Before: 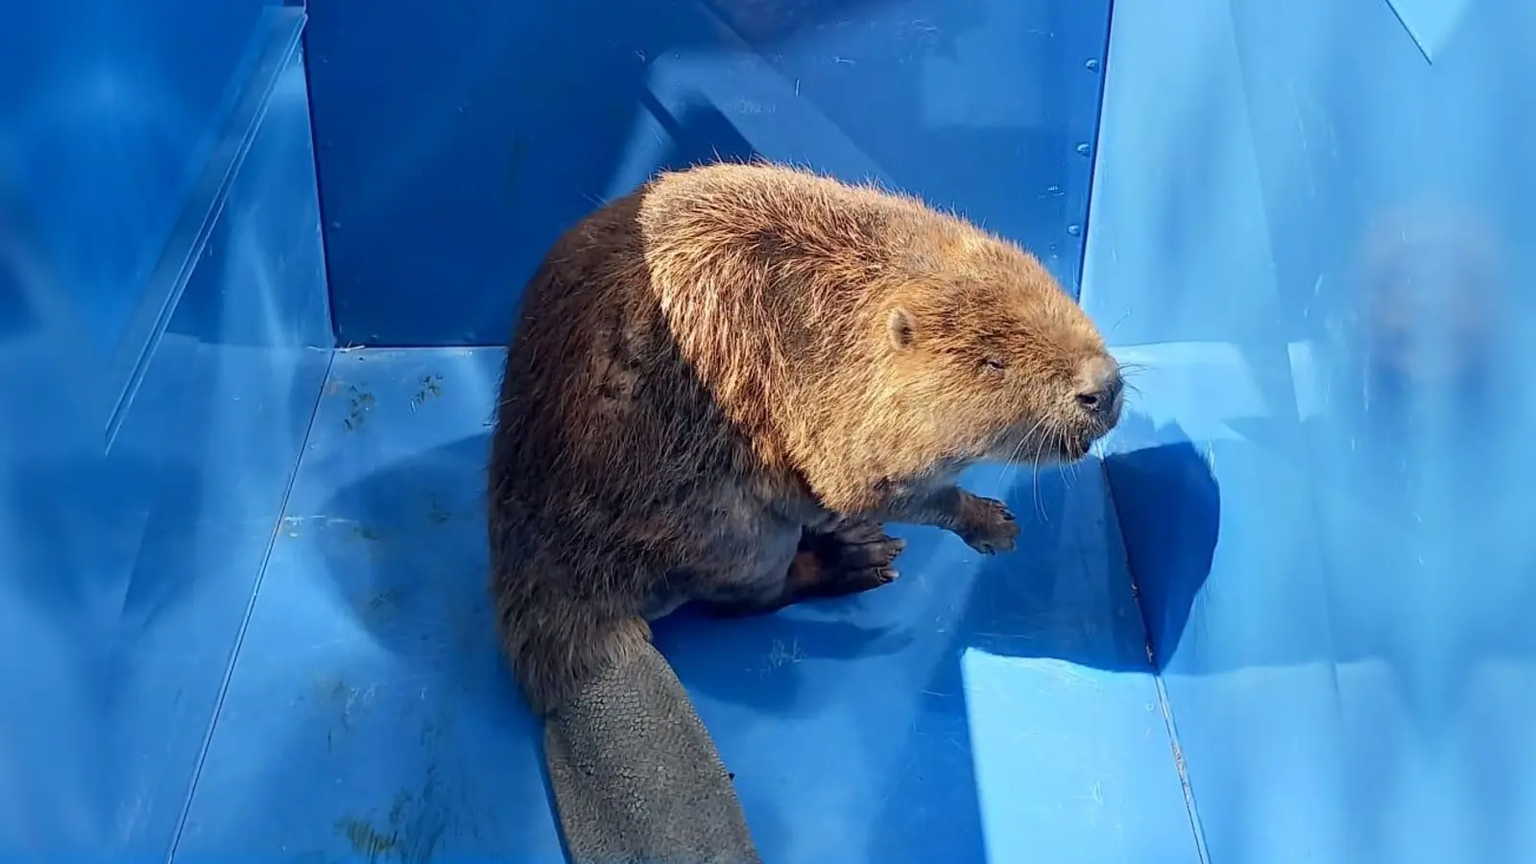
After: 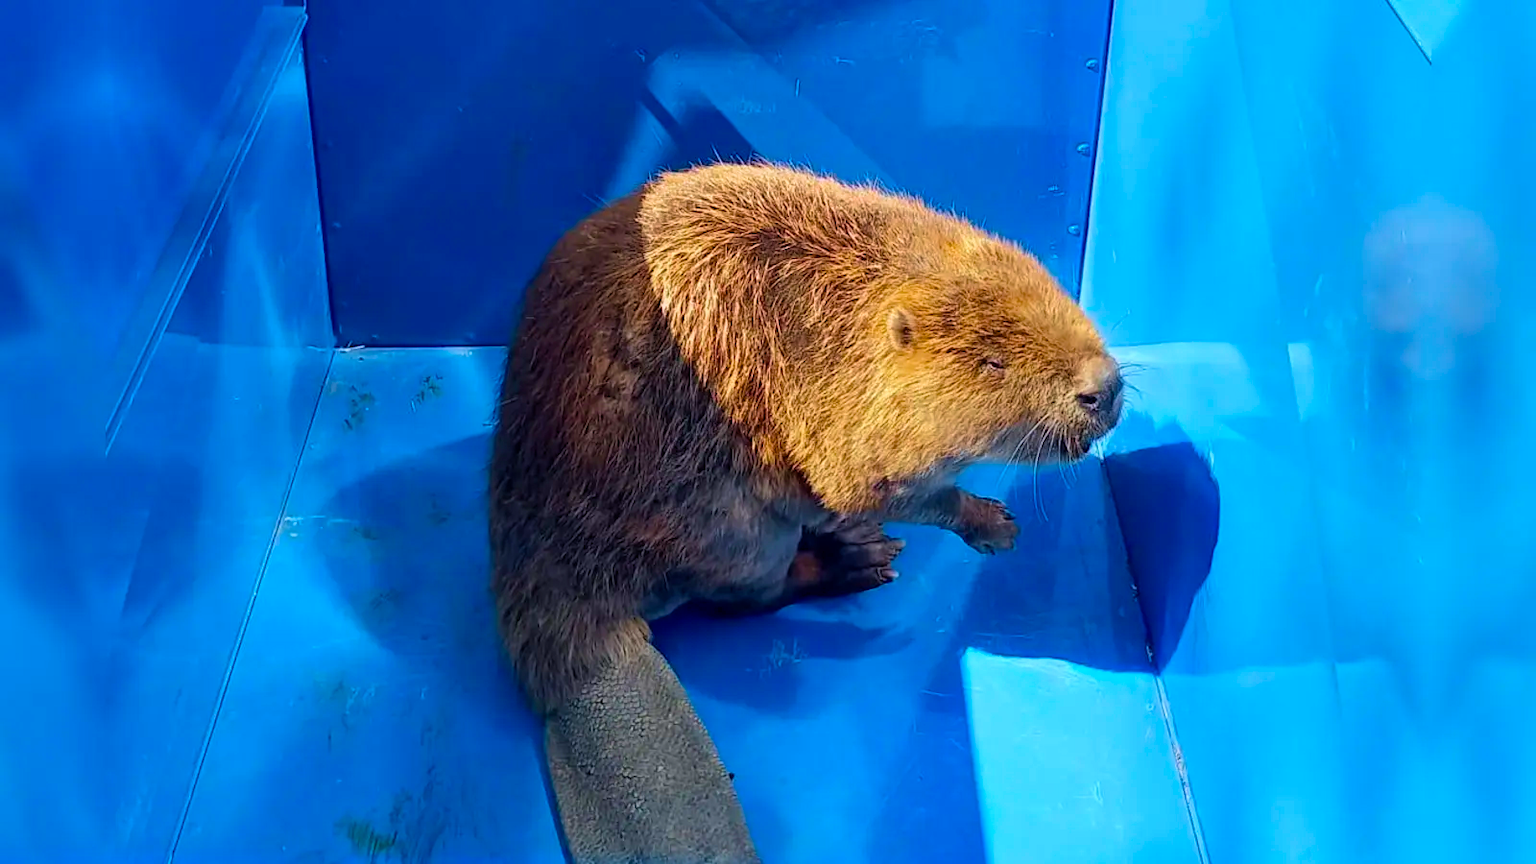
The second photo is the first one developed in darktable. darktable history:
velvia: on, module defaults
color balance rgb: linear chroma grading › global chroma 15%, perceptual saturation grading › global saturation 30%
